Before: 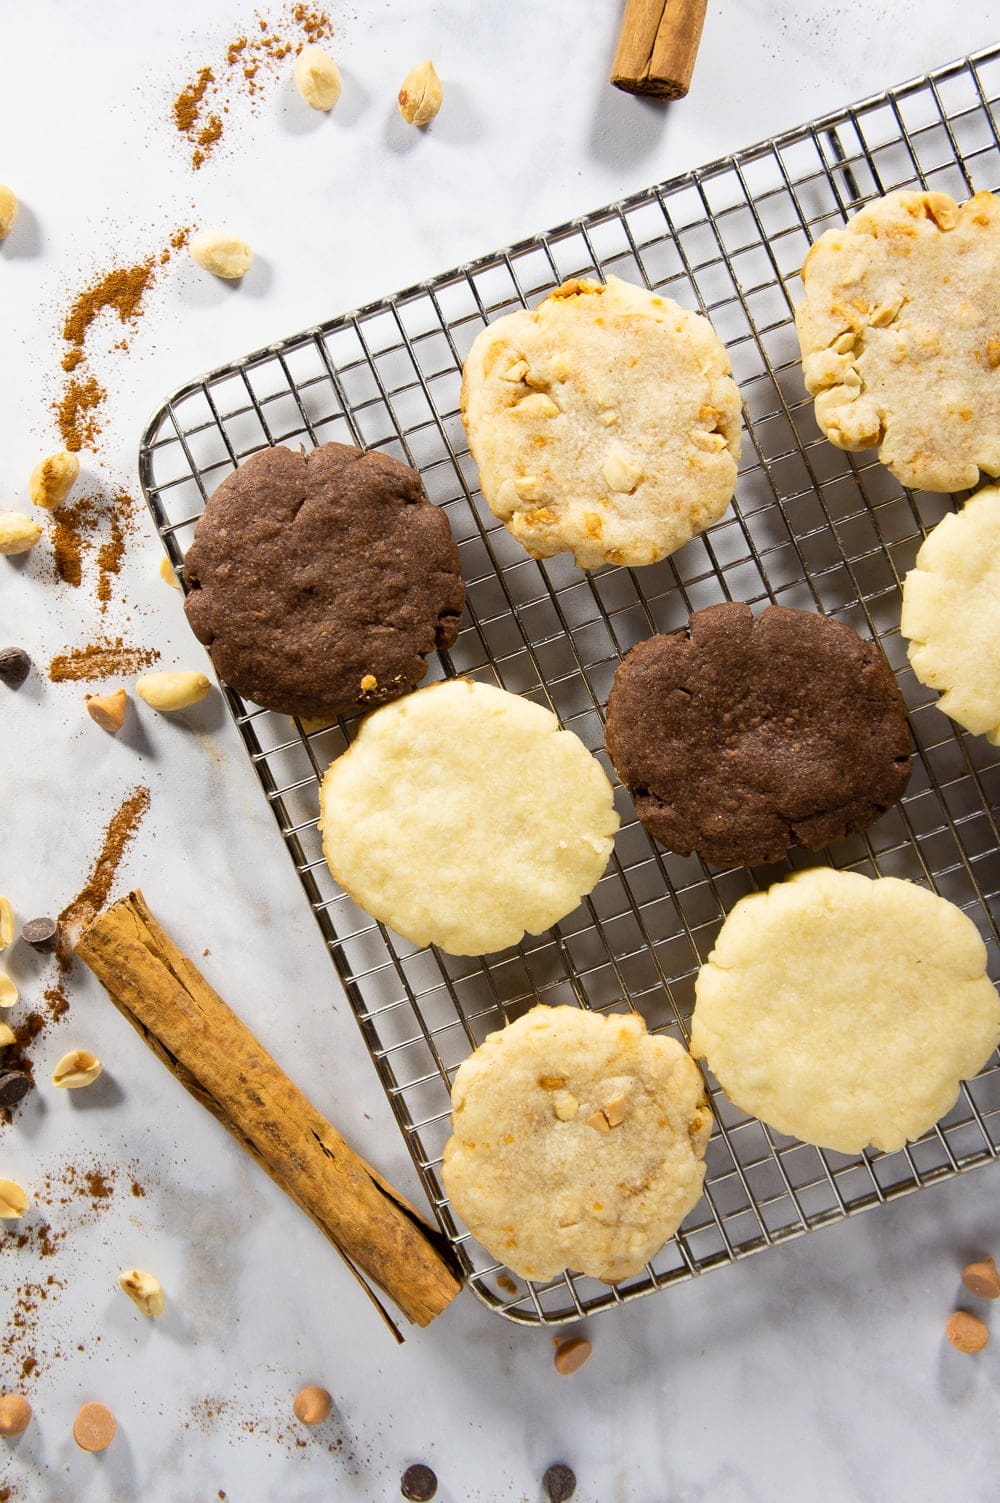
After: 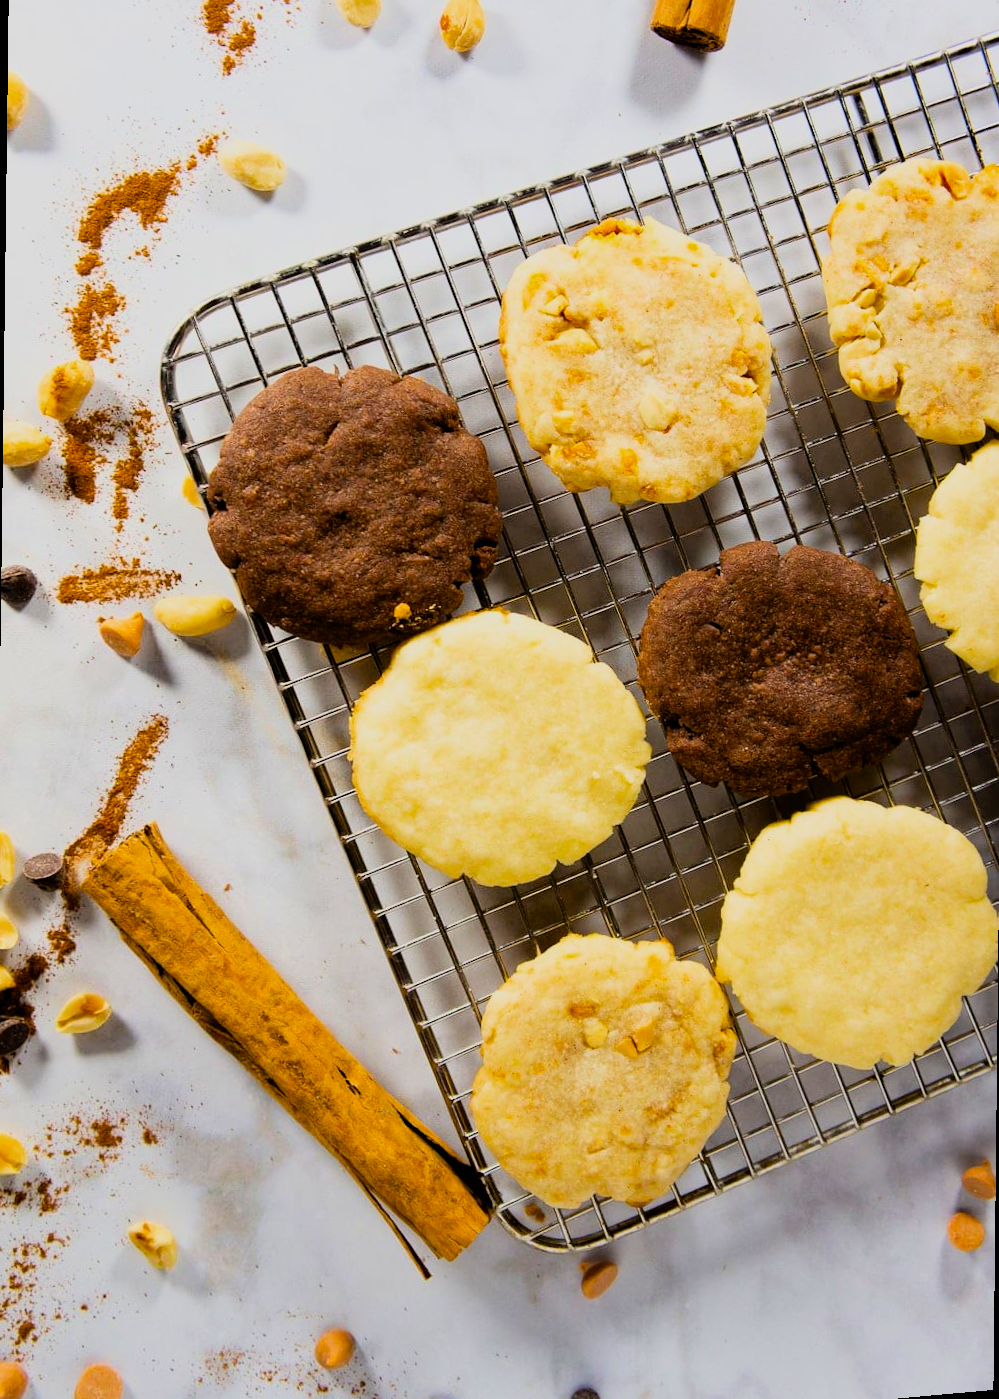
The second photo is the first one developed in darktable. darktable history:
color balance rgb: perceptual saturation grading › global saturation 25%, global vibrance 20%
contrast brightness saturation: contrast 0.04, saturation 0.16
rotate and perspective: rotation 0.679°, lens shift (horizontal) 0.136, crop left 0.009, crop right 0.991, crop top 0.078, crop bottom 0.95
filmic rgb: black relative exposure -7.75 EV, white relative exposure 4.4 EV, threshold 3 EV, hardness 3.76, latitude 50%, contrast 1.1, color science v5 (2021), contrast in shadows safe, contrast in highlights safe, enable highlight reconstruction true
